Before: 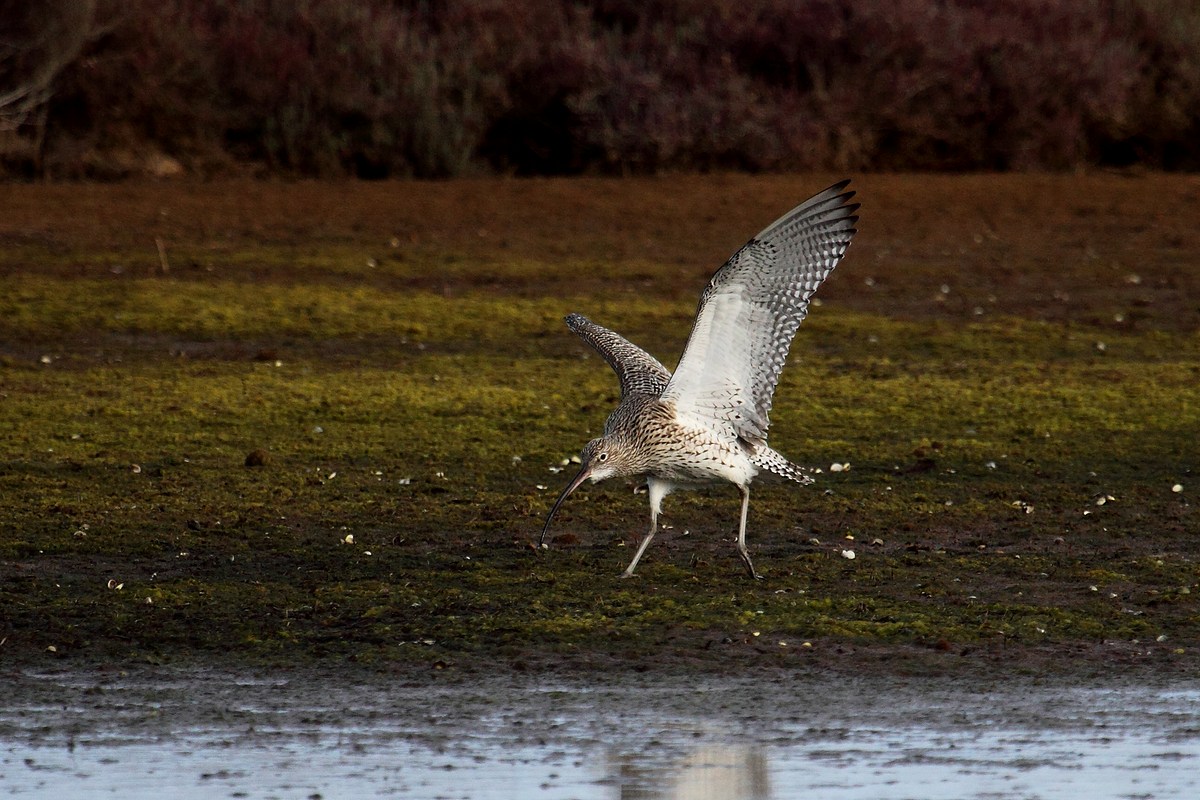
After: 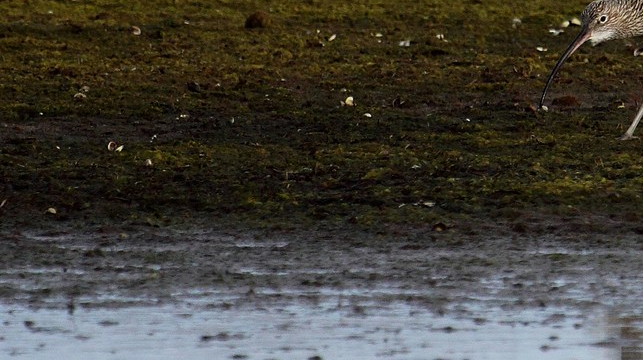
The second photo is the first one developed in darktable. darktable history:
exposure: exposure -0.153 EV, compensate highlight preservation false
crop and rotate: top 54.779%, right 46.406%, bottom 0.109%
